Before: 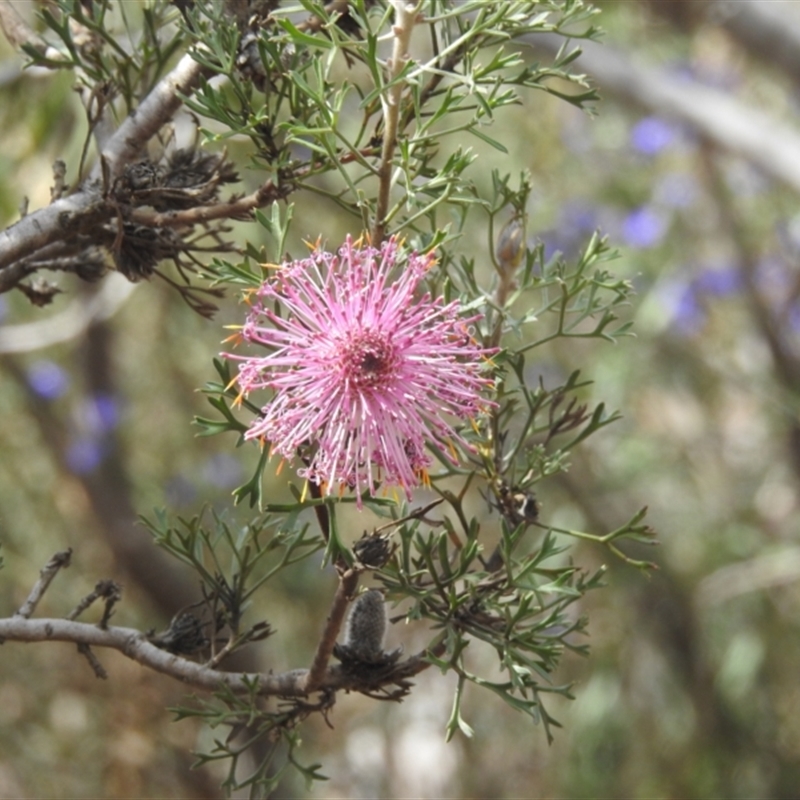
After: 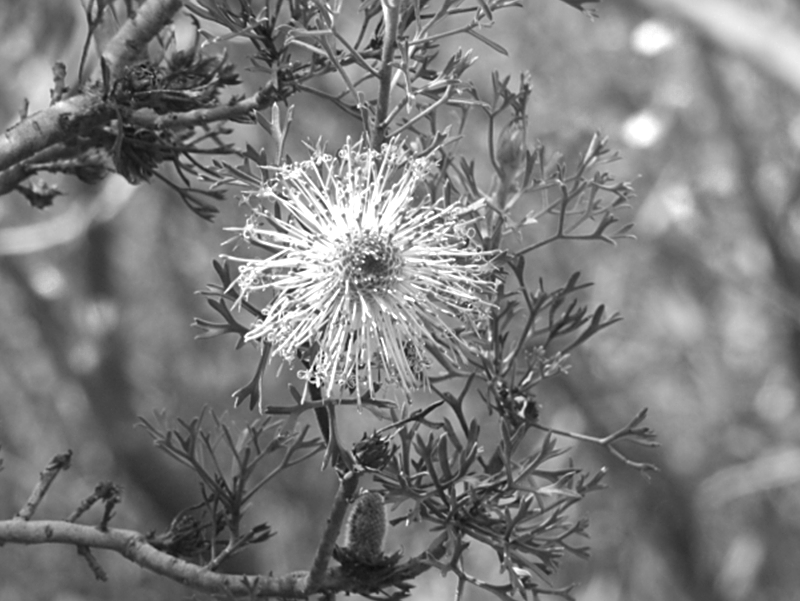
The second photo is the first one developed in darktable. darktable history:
crop and rotate: top 12.491%, bottom 12.267%
color zones: curves: ch0 [(0, 0.613) (0.01, 0.613) (0.245, 0.448) (0.498, 0.529) (0.642, 0.665) (0.879, 0.777) (0.99, 0.613)]; ch1 [(0, 0) (0.143, 0) (0.286, 0) (0.429, 0) (0.571, 0) (0.714, 0) (0.857, 0)]
sharpen: on, module defaults
